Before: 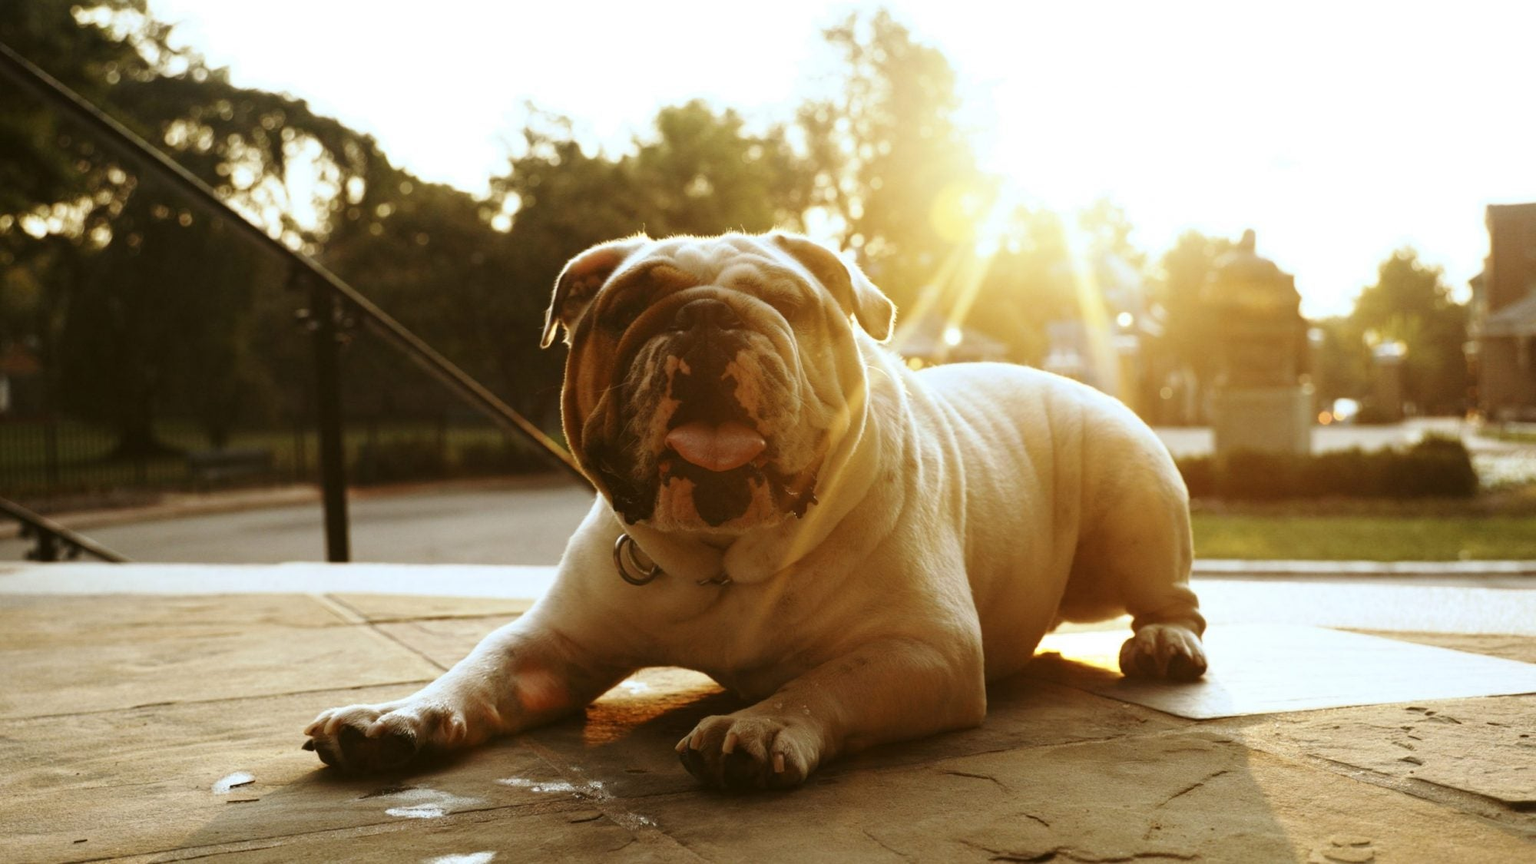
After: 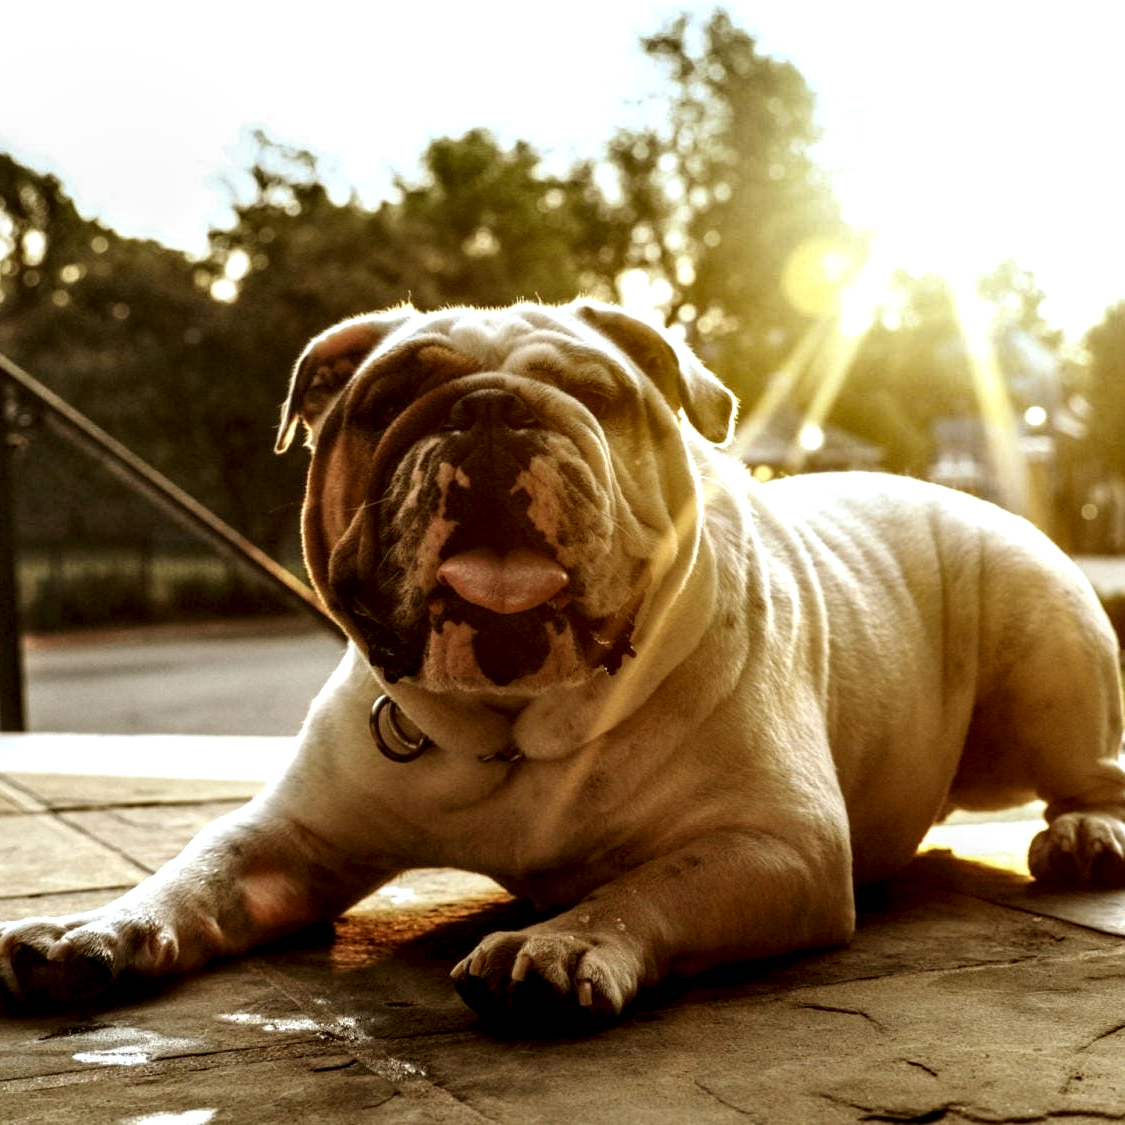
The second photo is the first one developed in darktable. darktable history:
shadows and highlights: soften with gaussian
crop: left 21.496%, right 22.254%
local contrast: highlights 20%, detail 197%
